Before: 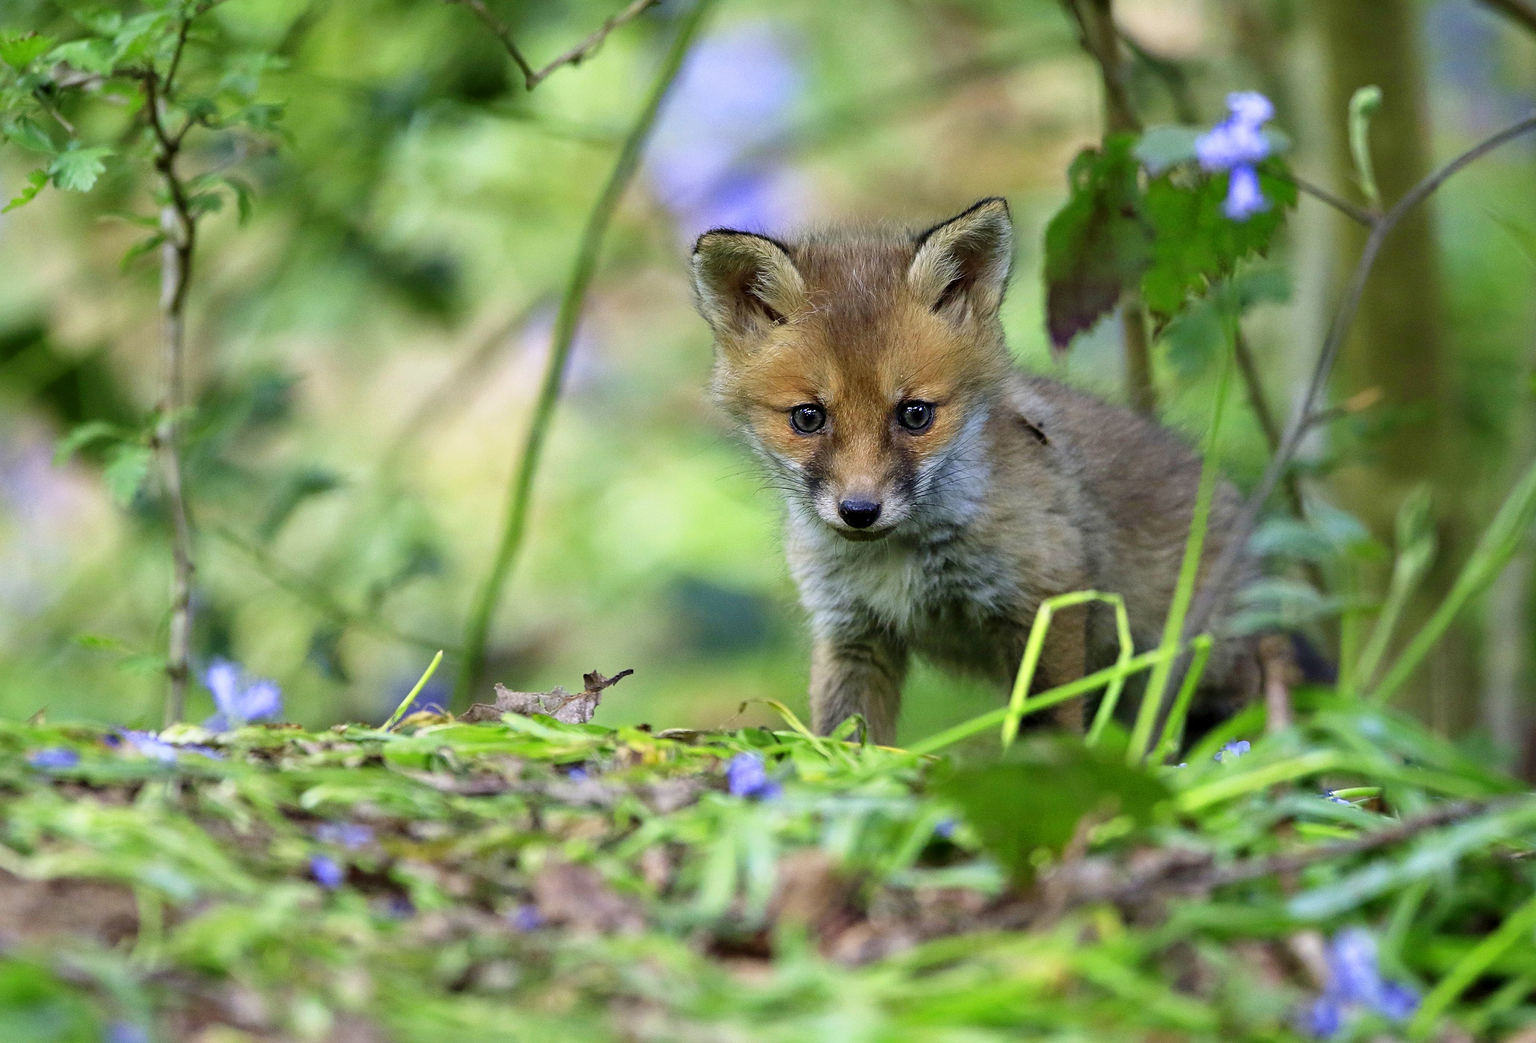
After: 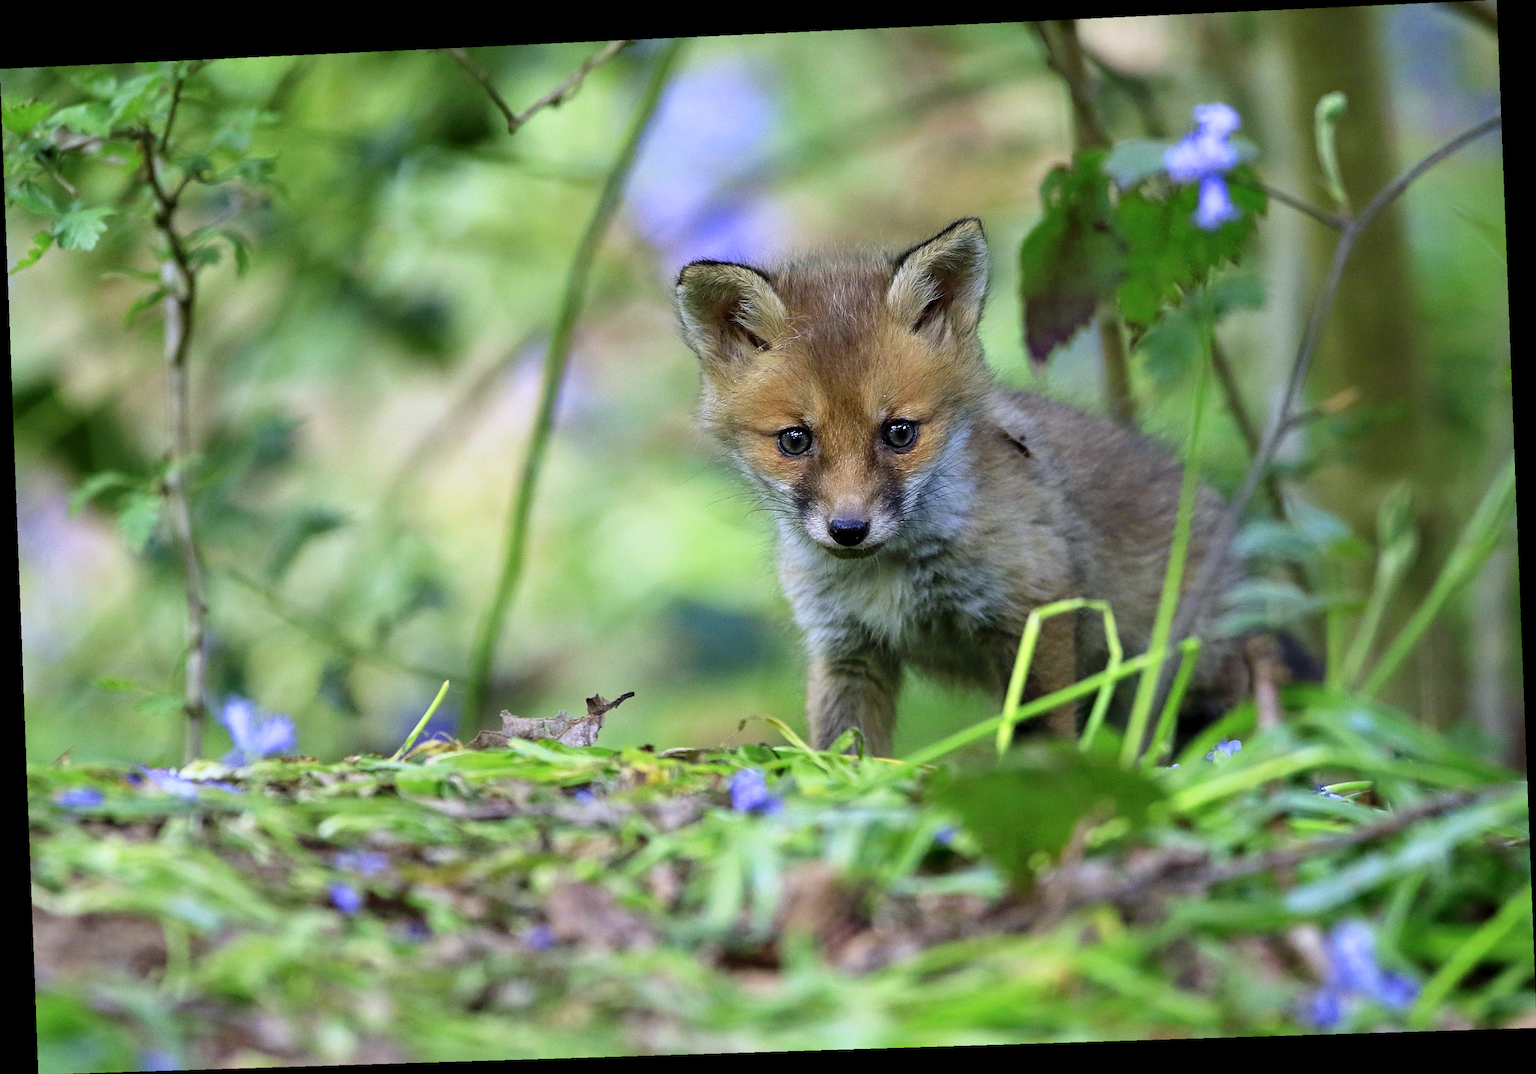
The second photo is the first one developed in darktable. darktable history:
color calibration: illuminant as shot in camera, x 0.358, y 0.373, temperature 4628.91 K
rotate and perspective: rotation -2.22°, lens shift (horizontal) -0.022, automatic cropping off
